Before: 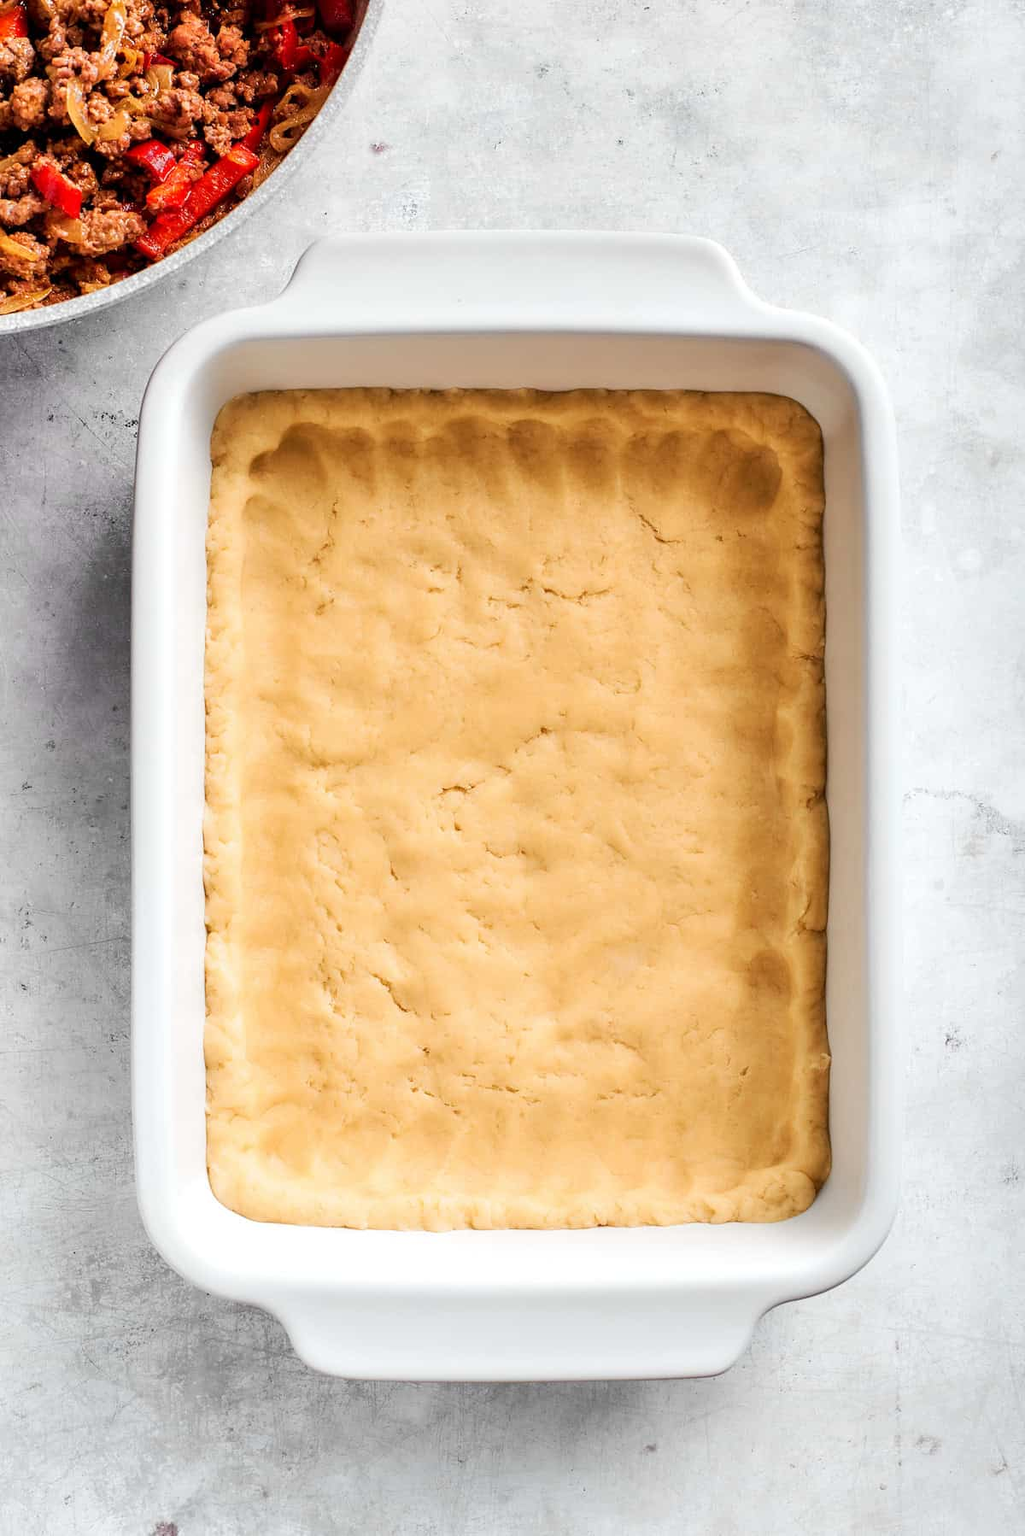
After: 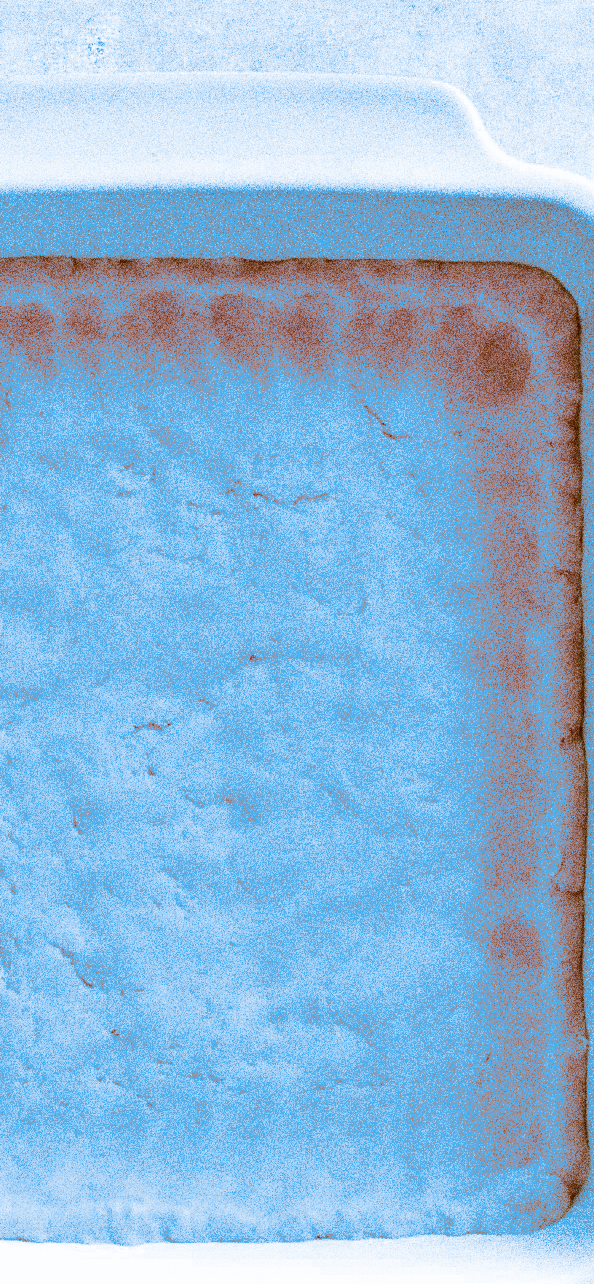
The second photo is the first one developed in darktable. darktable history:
grain: coarseness 30.02 ISO, strength 100%
crop: left 32.075%, top 10.976%, right 18.355%, bottom 17.596%
tone curve: curves: ch0 [(0, 0.01) (0.052, 0.045) (0.136, 0.133) (0.29, 0.332) (0.453, 0.531) (0.676, 0.751) (0.89, 0.919) (1, 1)]; ch1 [(0, 0) (0.094, 0.081) (0.285, 0.299) (0.385, 0.403) (0.446, 0.443) (0.495, 0.496) (0.544, 0.552) (0.589, 0.612) (0.722, 0.728) (1, 1)]; ch2 [(0, 0) (0.257, 0.217) (0.43, 0.421) (0.498, 0.507) (0.531, 0.544) (0.56, 0.579) (0.625, 0.642) (1, 1)], color space Lab, independent channels, preserve colors none
split-toning: shadows › hue 220°, shadows › saturation 0.64, highlights › hue 220°, highlights › saturation 0.64, balance 0, compress 5.22%
